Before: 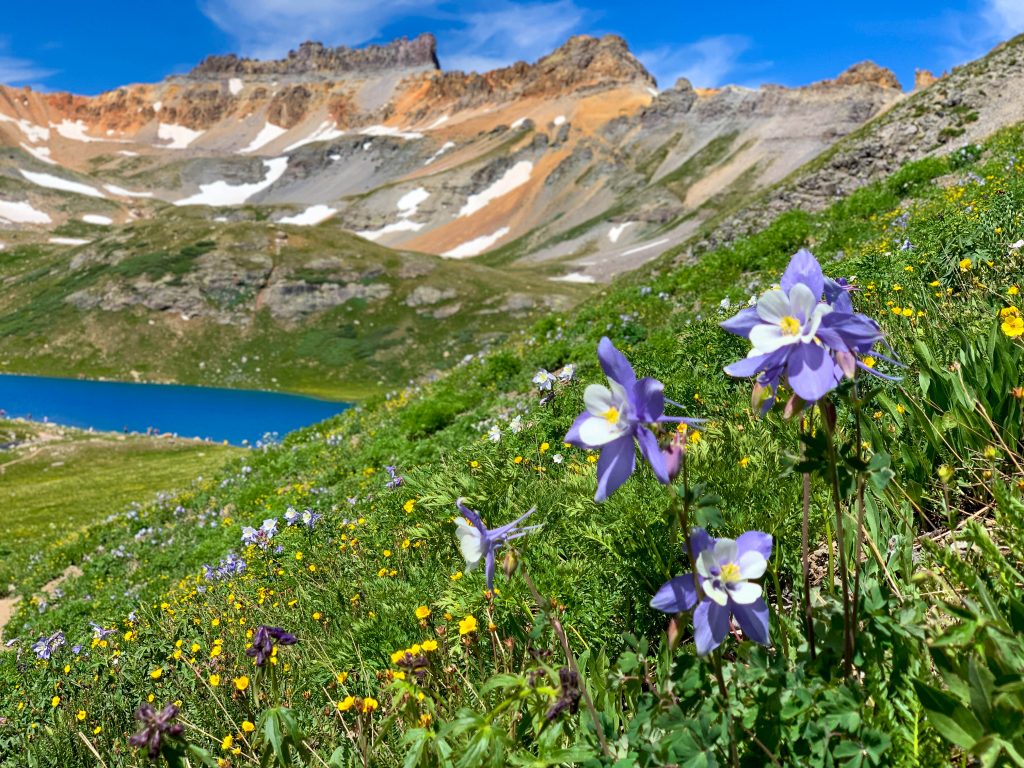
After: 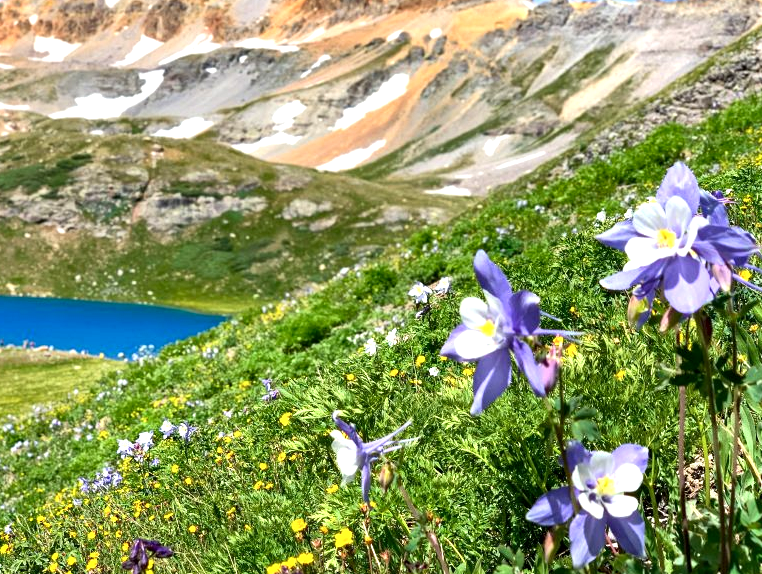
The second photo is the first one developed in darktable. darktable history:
exposure: exposure 0.603 EV, compensate exposure bias true, compensate highlight preservation false
local contrast: mode bilateral grid, contrast 24, coarseness 61, detail 151%, midtone range 0.2
crop and rotate: left 12.167%, top 11.382%, right 13.352%, bottom 13.8%
